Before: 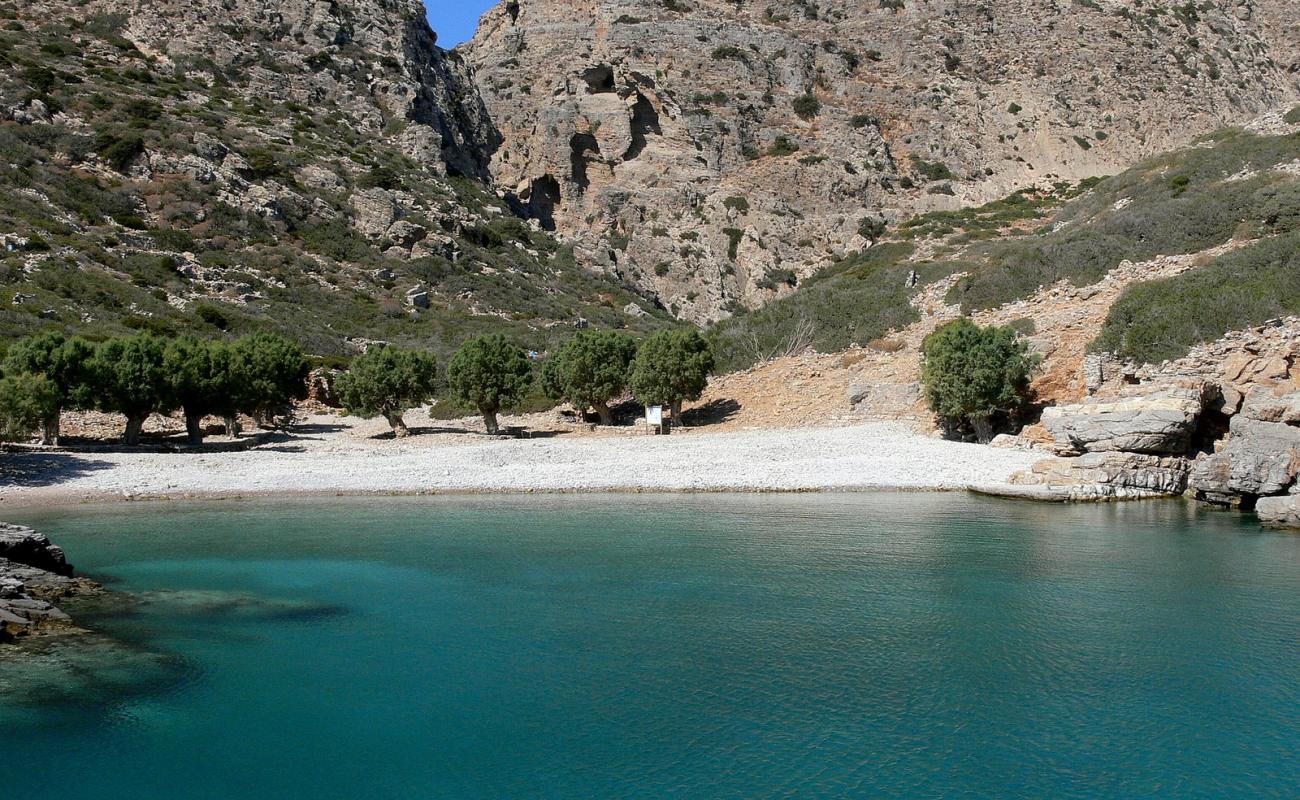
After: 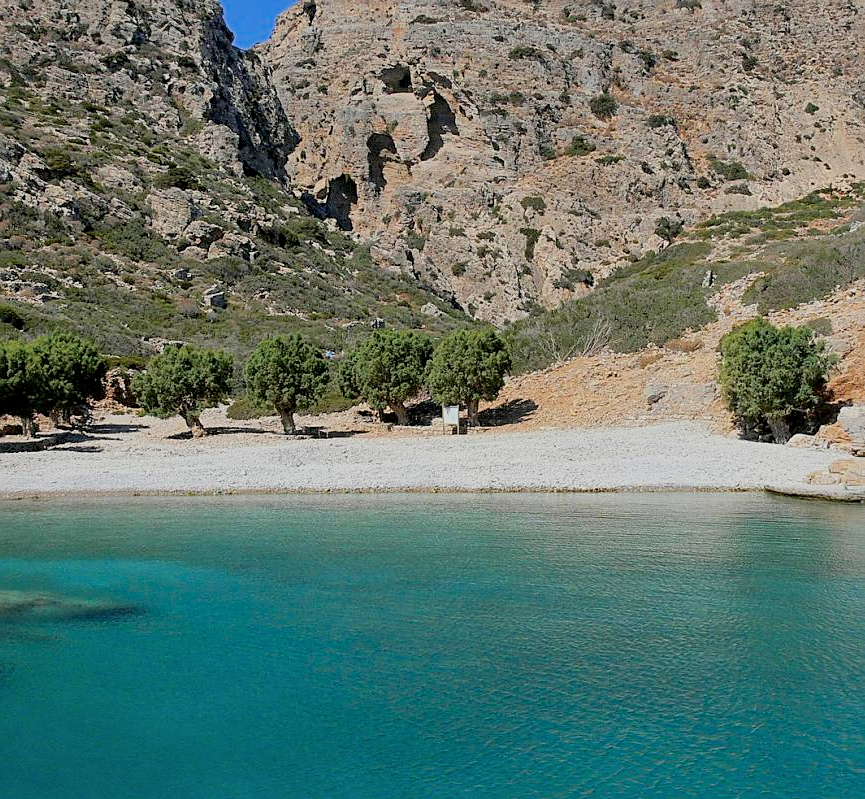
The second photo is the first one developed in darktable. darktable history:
crop and rotate: left 15.626%, right 17.773%
exposure: exposure 0.371 EV, compensate exposure bias true, compensate highlight preservation false
local contrast: mode bilateral grid, contrast 21, coarseness 51, detail 120%, midtone range 0.2
color balance rgb: linear chroma grading › global chroma 14.716%, perceptual saturation grading › global saturation 0.335%
sharpen: on, module defaults
filmic rgb: middle gray luminance 4.43%, black relative exposure -12.94 EV, white relative exposure 5.04 EV, threshold 2.97 EV, target black luminance 0%, hardness 5.15, latitude 59.48%, contrast 0.755, highlights saturation mix 3.79%, shadows ↔ highlights balance 25.33%, color science v6 (2022), enable highlight reconstruction true
shadows and highlights: soften with gaussian
